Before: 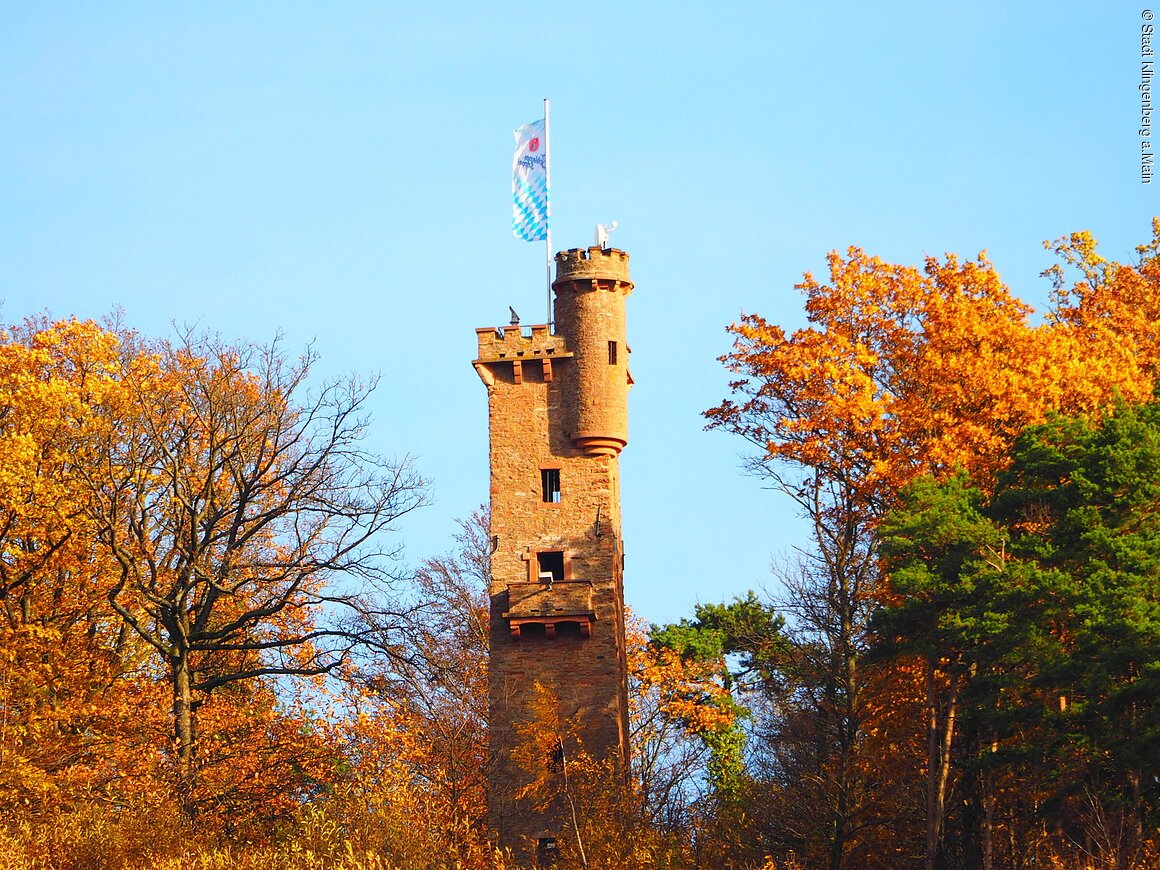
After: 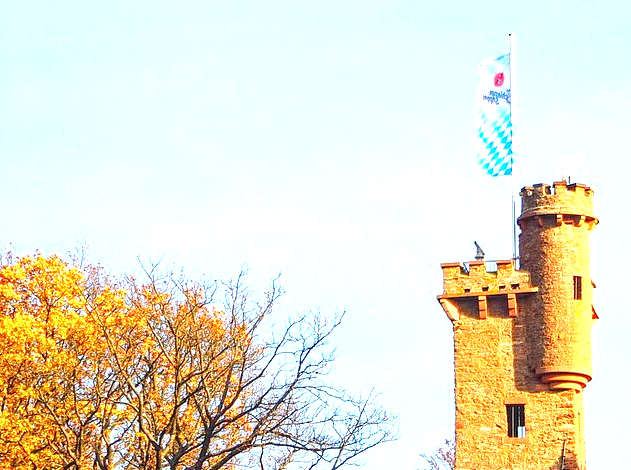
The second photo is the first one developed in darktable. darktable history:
local contrast: detail 130%
exposure: black level correction 0.001, exposure 1 EV, compensate highlight preservation false
crop and rotate: left 3.044%, top 7.559%, right 42.516%, bottom 38.337%
haze removal: compatibility mode true, adaptive false
